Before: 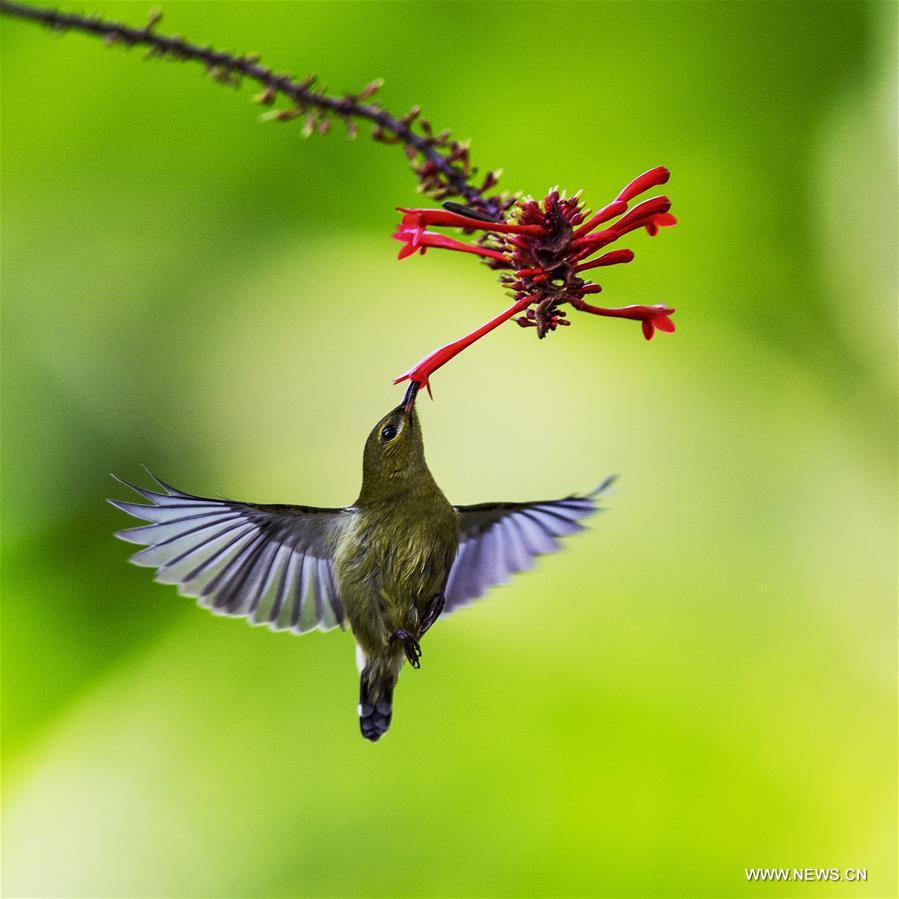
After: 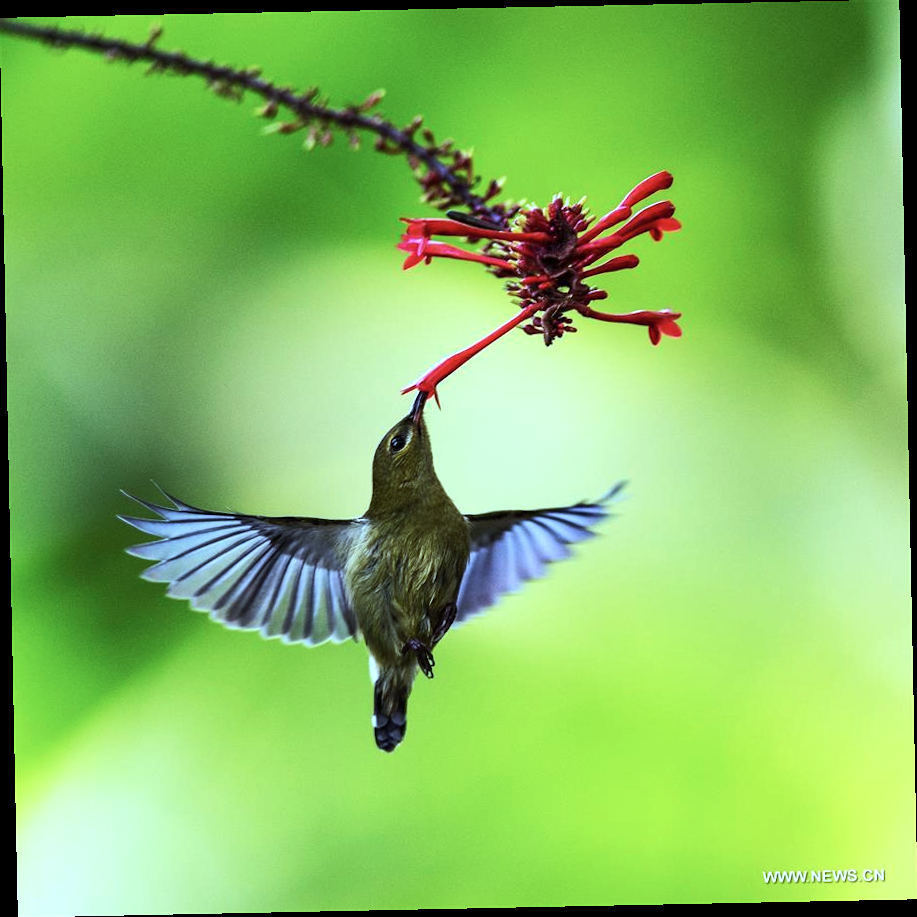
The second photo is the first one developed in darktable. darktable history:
color correction: highlights a* -10.69, highlights b* -19.19
tone equalizer: -8 EV -0.417 EV, -7 EV -0.389 EV, -6 EV -0.333 EV, -5 EV -0.222 EV, -3 EV 0.222 EV, -2 EV 0.333 EV, -1 EV 0.389 EV, +0 EV 0.417 EV, edges refinement/feathering 500, mask exposure compensation -1.57 EV, preserve details no
rotate and perspective: rotation -1.17°, automatic cropping off
